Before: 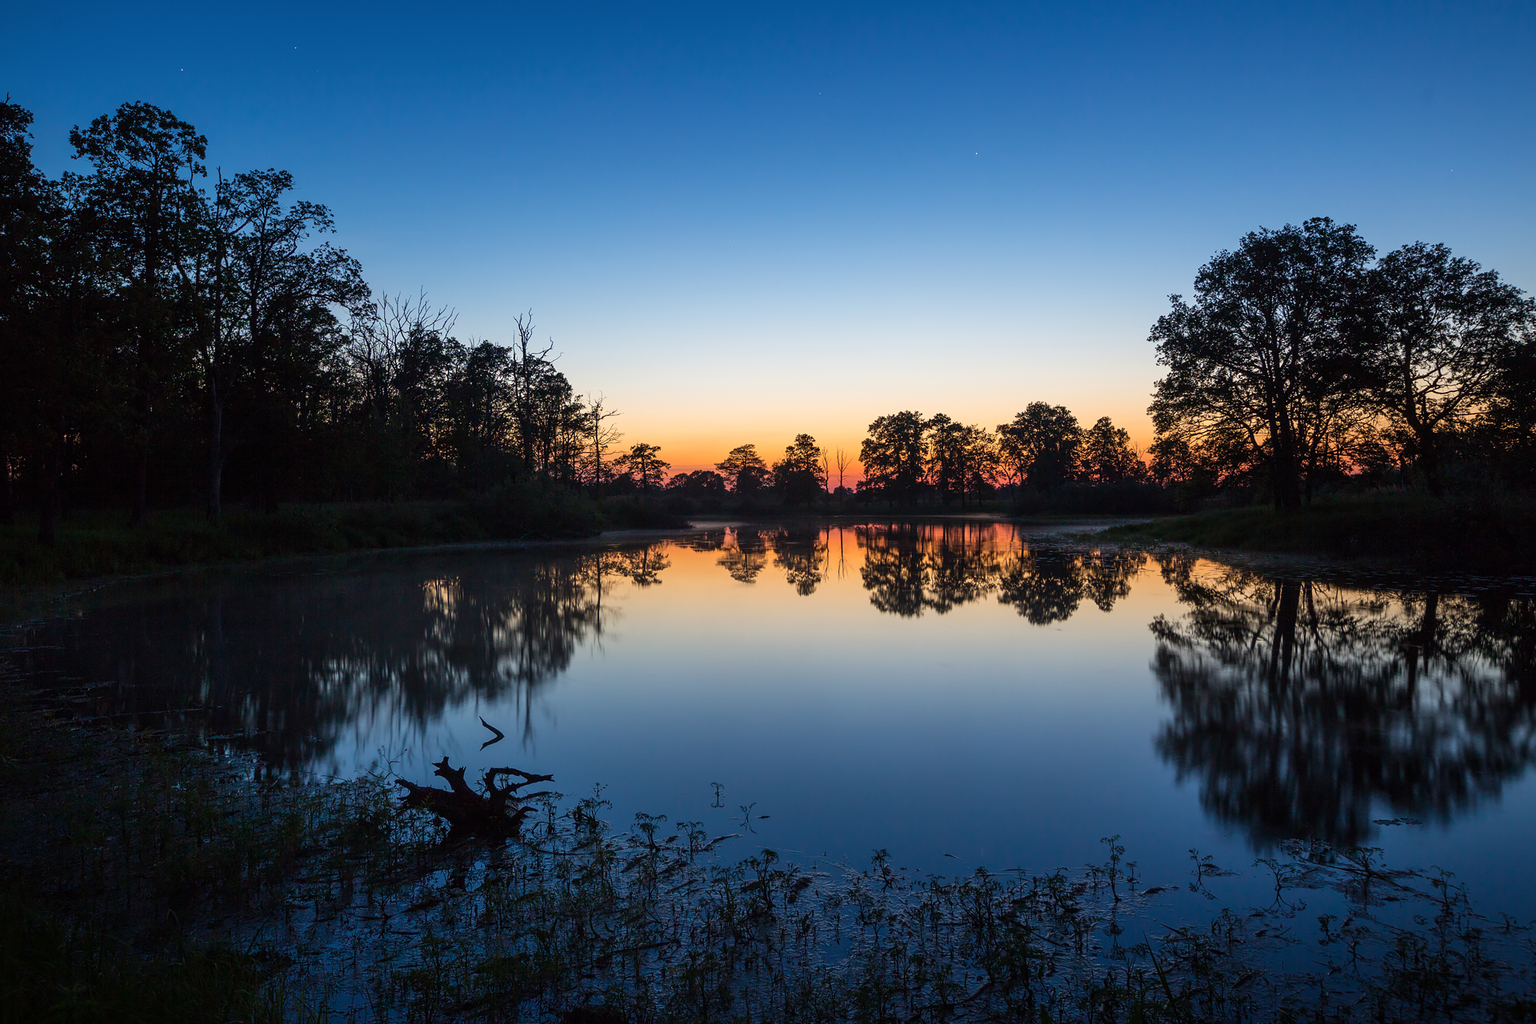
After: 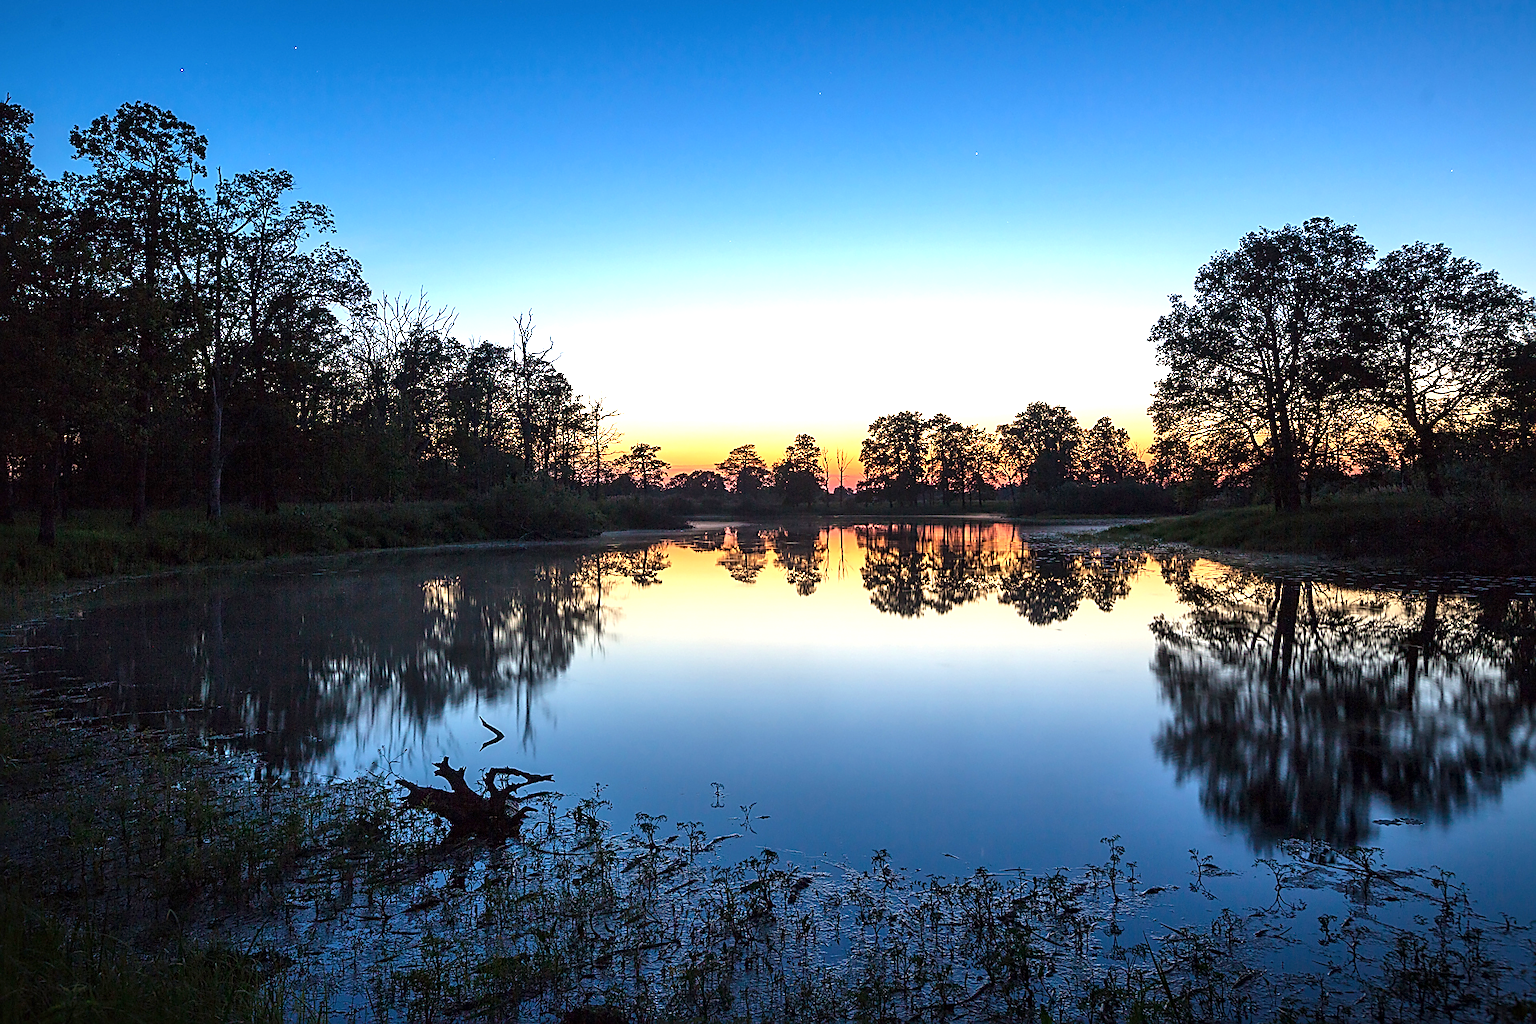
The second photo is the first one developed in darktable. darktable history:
exposure: black level correction 0, exposure 1.1 EV, compensate exposure bias true, compensate highlight preservation false
local contrast: mode bilateral grid, contrast 20, coarseness 50, detail 132%, midtone range 0.2
sharpen: amount 0.75
